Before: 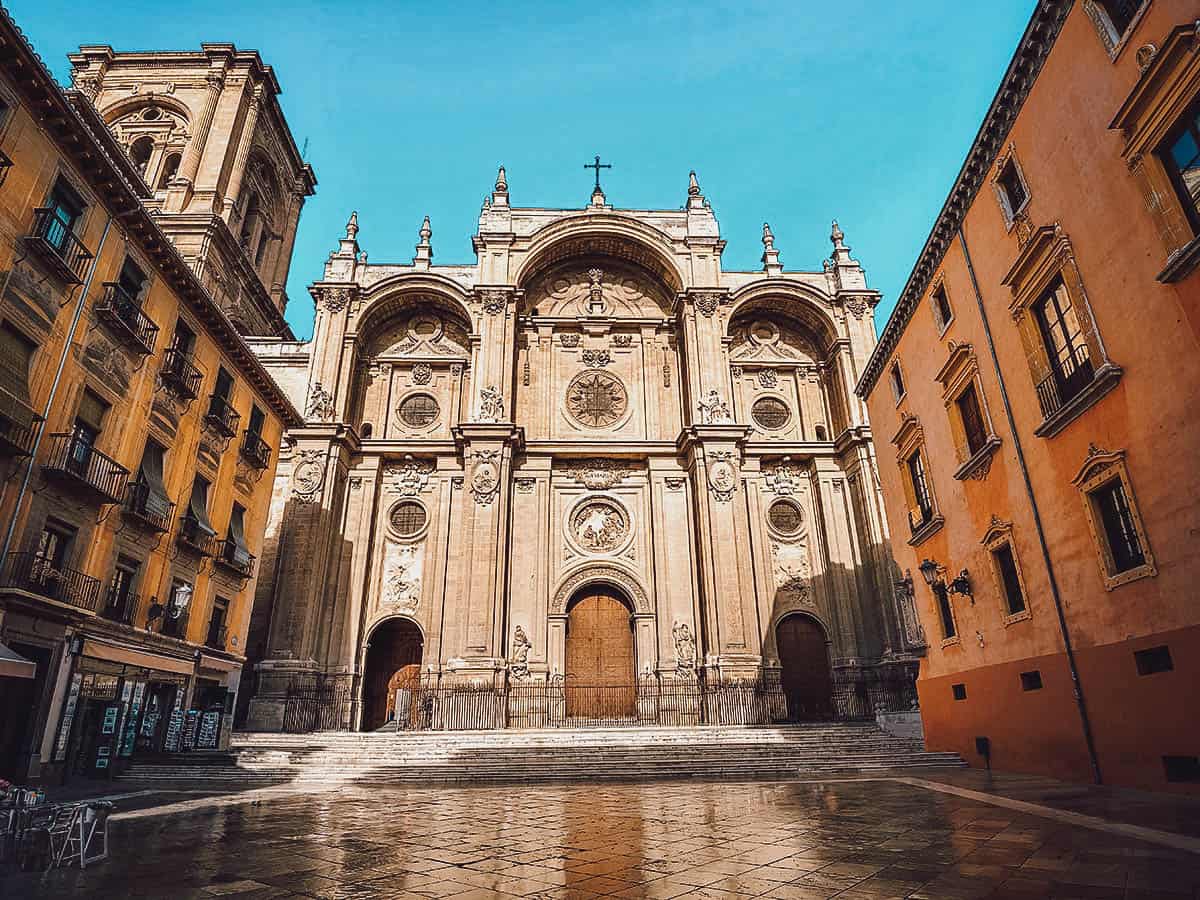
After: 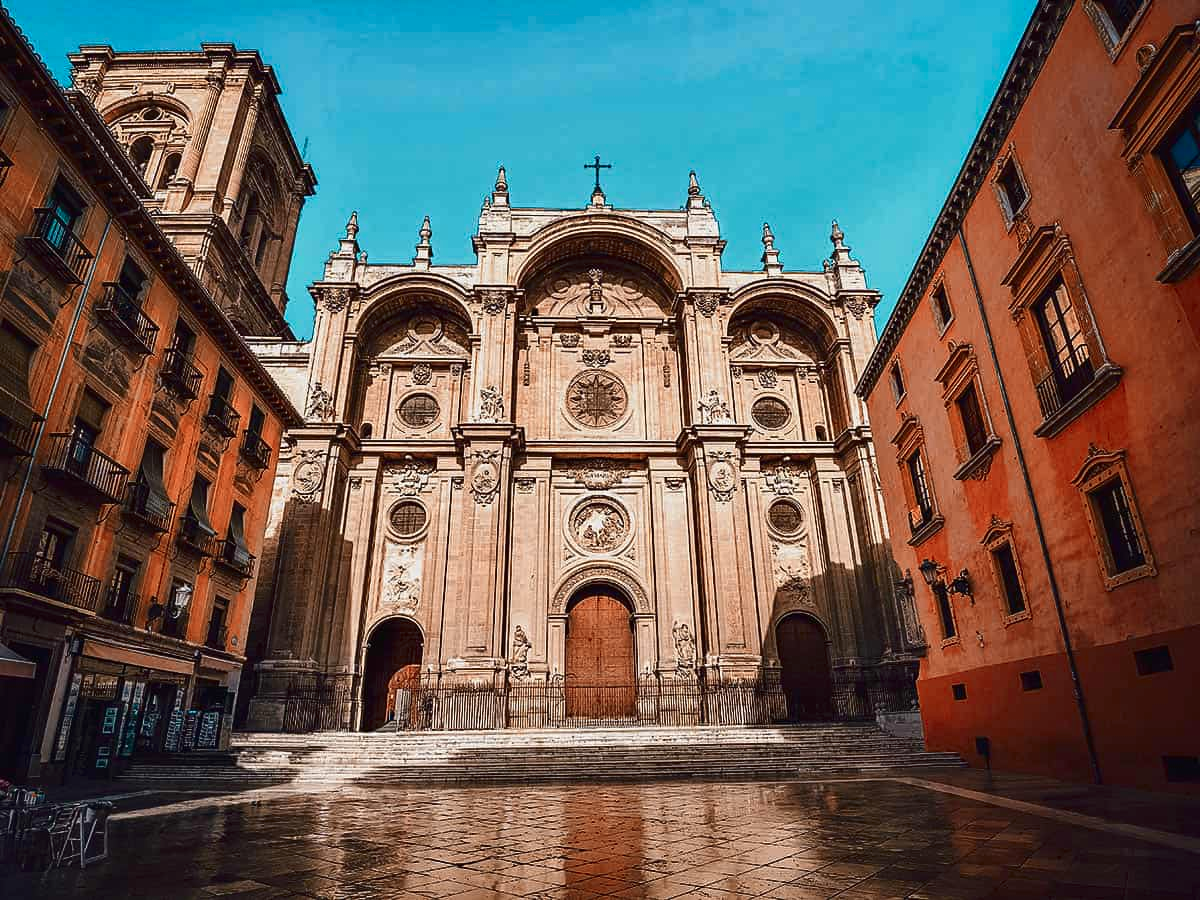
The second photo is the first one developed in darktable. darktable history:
contrast brightness saturation: contrast 0.07, brightness -0.135, saturation 0.114
color zones: curves: ch2 [(0, 0.5) (0.084, 0.497) (0.323, 0.335) (0.4, 0.497) (1, 0.5)]
